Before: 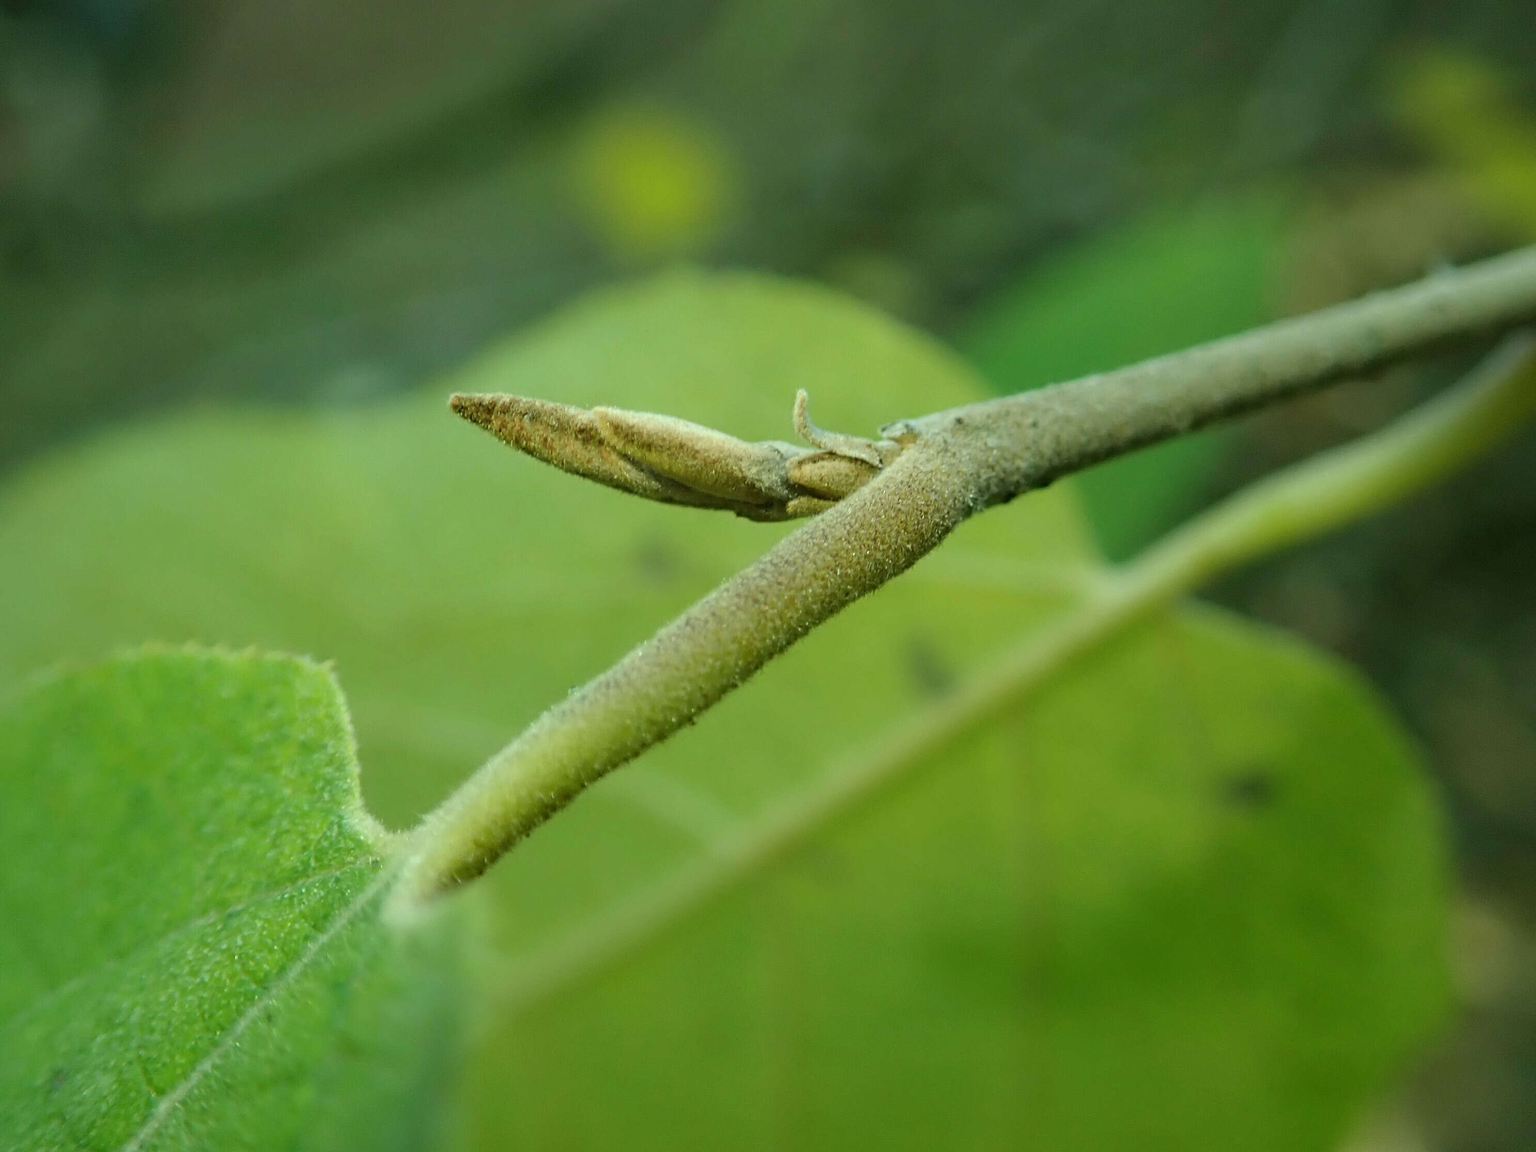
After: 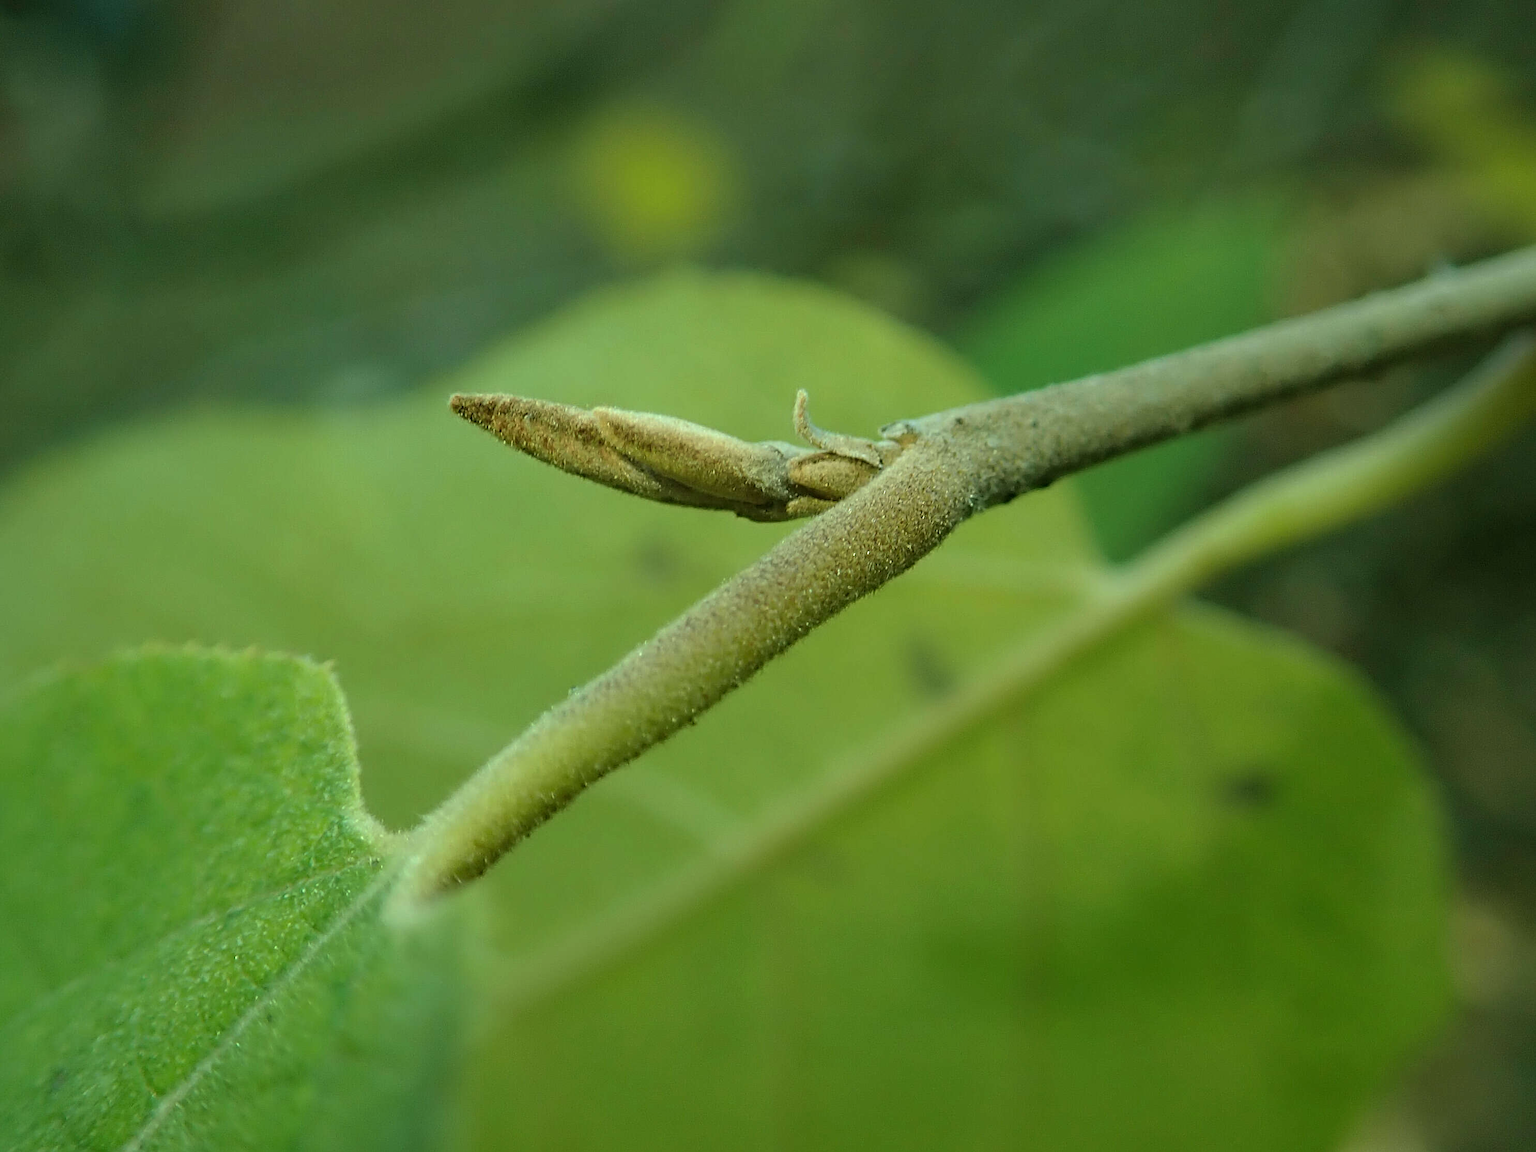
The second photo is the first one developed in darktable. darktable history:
velvia: strength 17.22%
base curve: curves: ch0 [(0, 0) (0.74, 0.67) (1, 1)], preserve colors none
sharpen: on, module defaults
